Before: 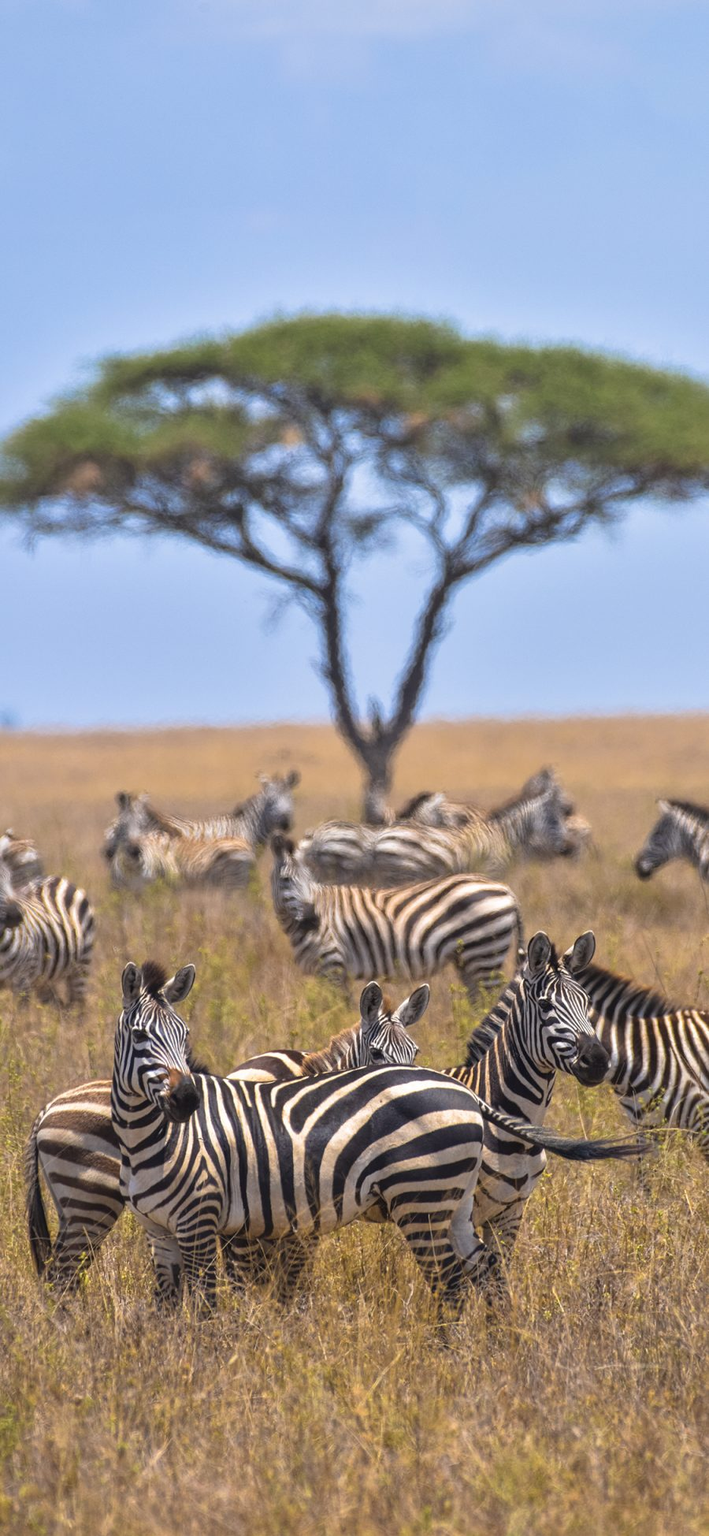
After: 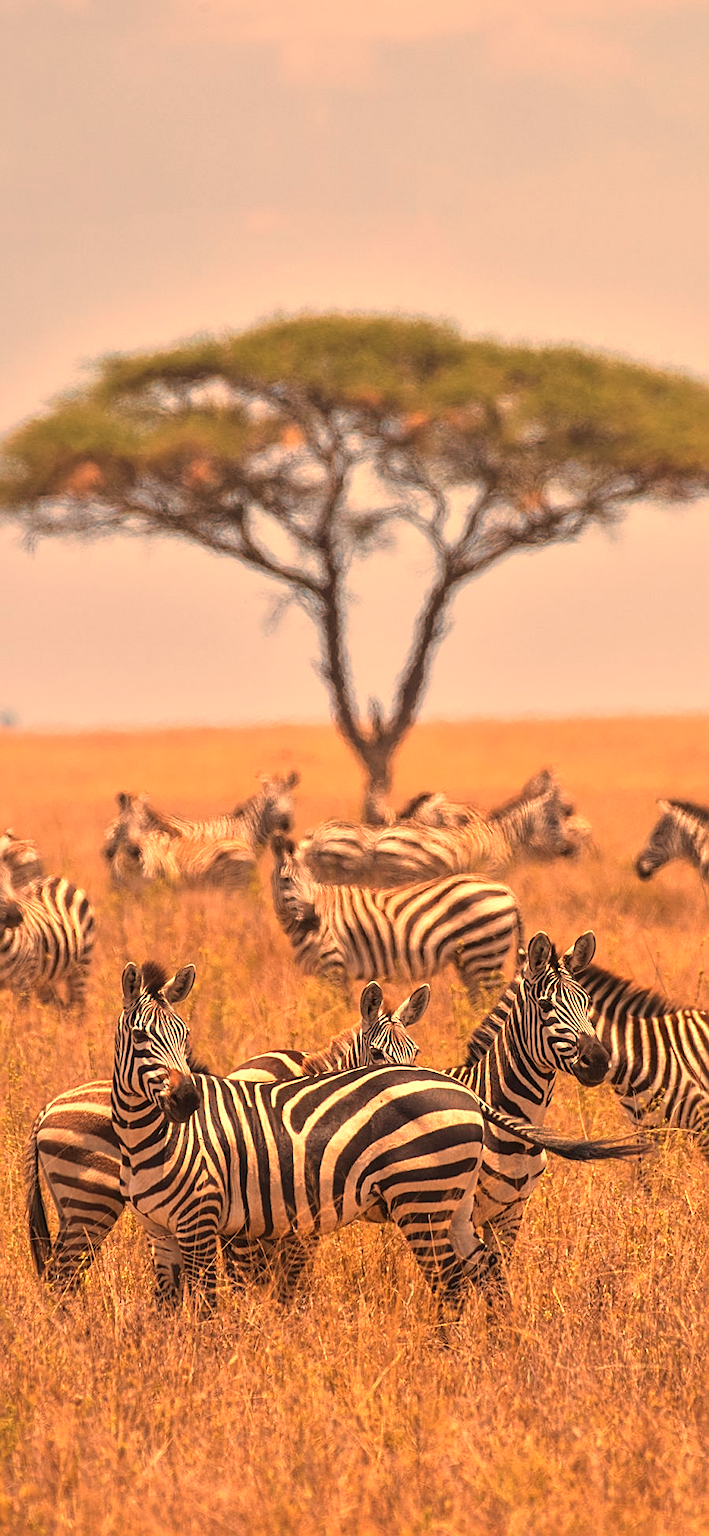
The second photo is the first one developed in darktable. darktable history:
color balance: contrast -0.5%
sharpen: on, module defaults
white balance: red 1.467, blue 0.684
